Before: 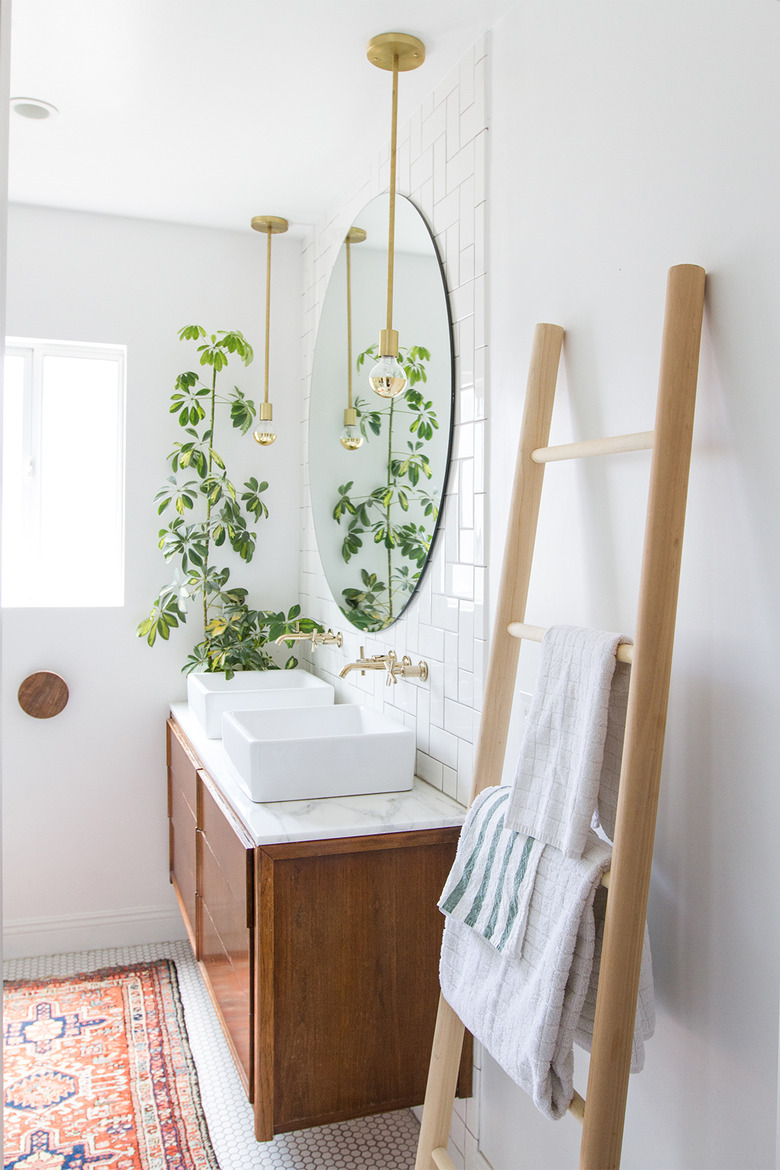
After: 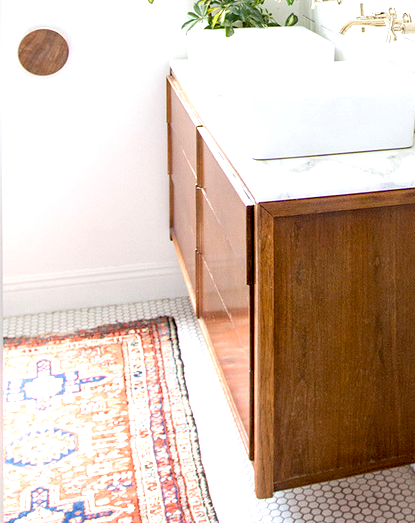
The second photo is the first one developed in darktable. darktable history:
color correction: highlights a* -0.139, highlights b* 0.107
exposure: black level correction 0.011, exposure 0.694 EV, compensate highlight preservation false
crop and rotate: top 55.018%, right 46.694%, bottom 0.231%
